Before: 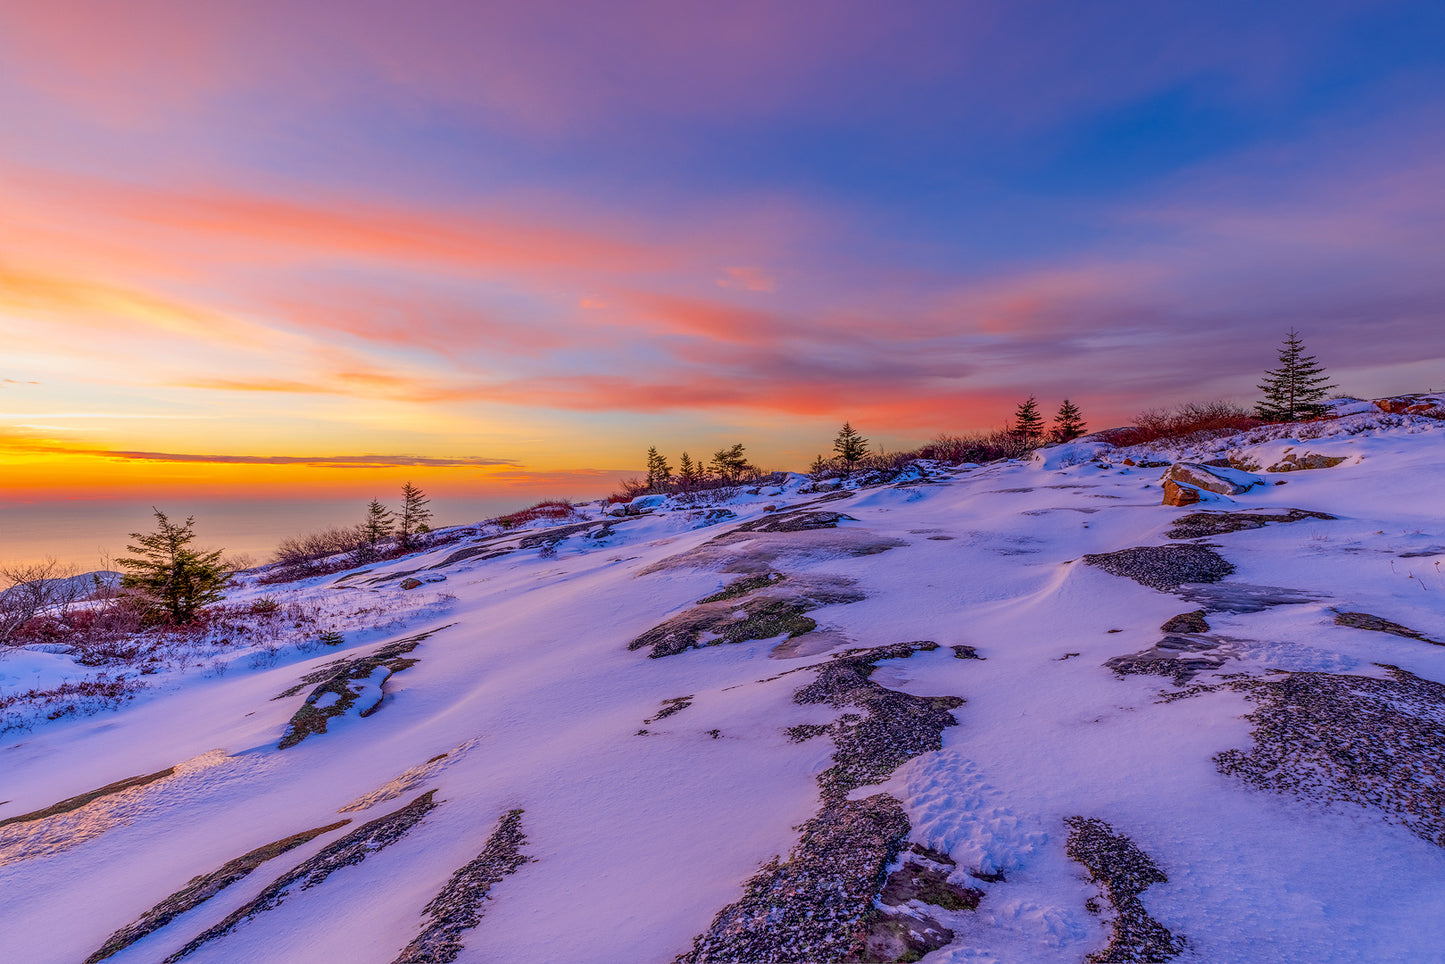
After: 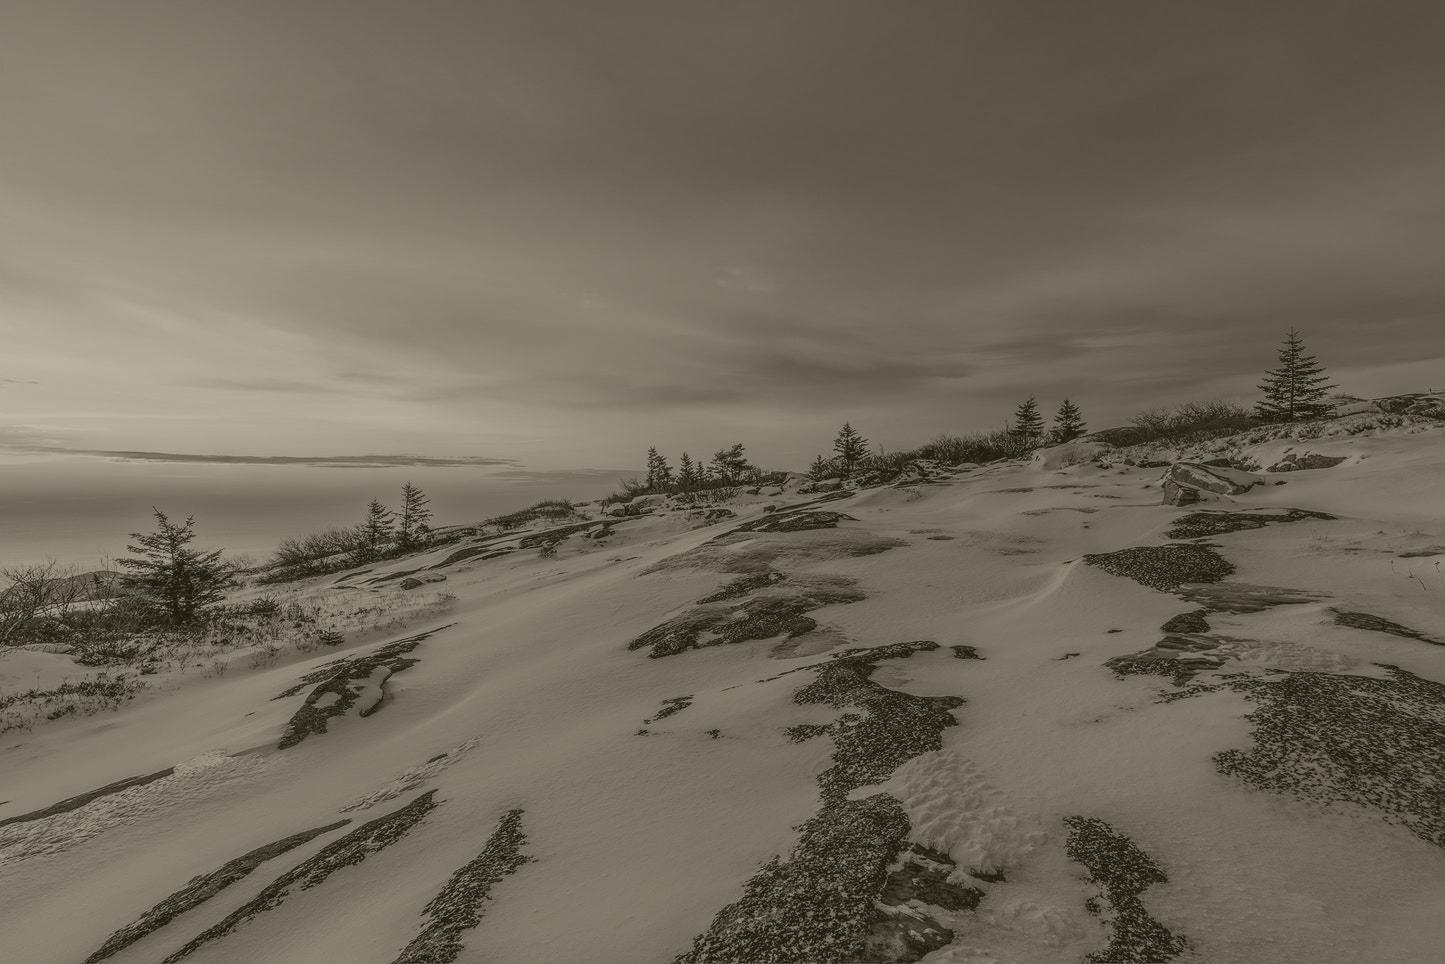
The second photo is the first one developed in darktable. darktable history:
tone equalizer: -8 EV -0.417 EV, -7 EV -0.389 EV, -6 EV -0.333 EV, -5 EV -0.222 EV, -3 EV 0.222 EV, -2 EV 0.333 EV, -1 EV 0.389 EV, +0 EV 0.417 EV, edges refinement/feathering 500, mask exposure compensation -1.57 EV, preserve details no
colorize: hue 41.44°, saturation 22%, source mix 60%, lightness 10.61%
